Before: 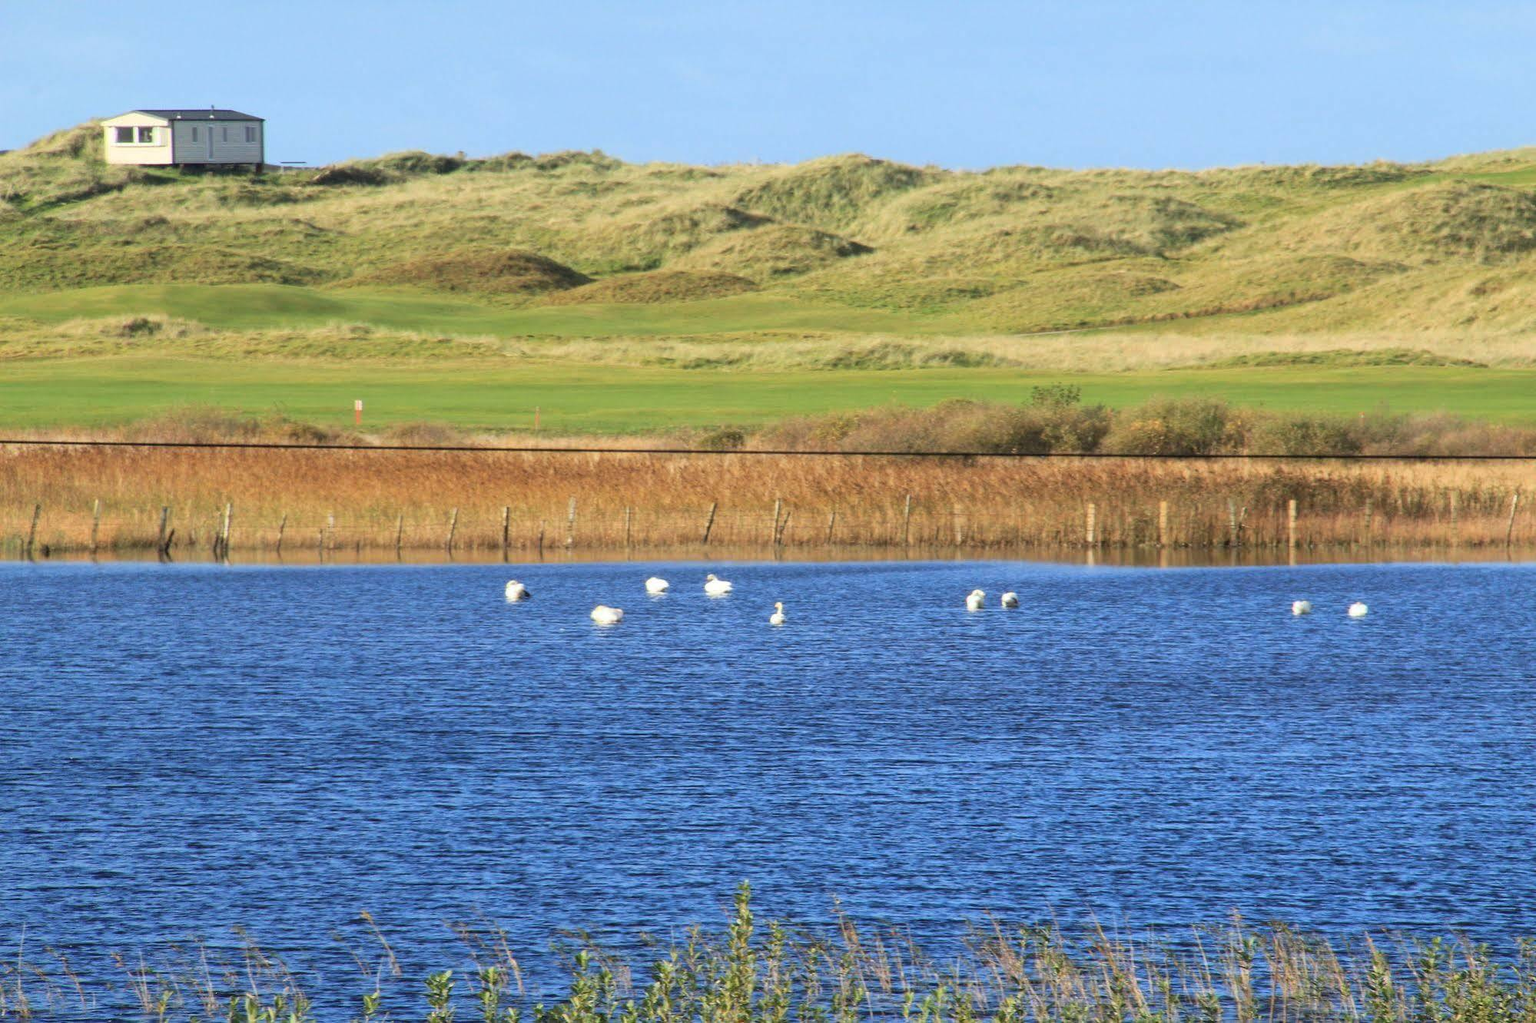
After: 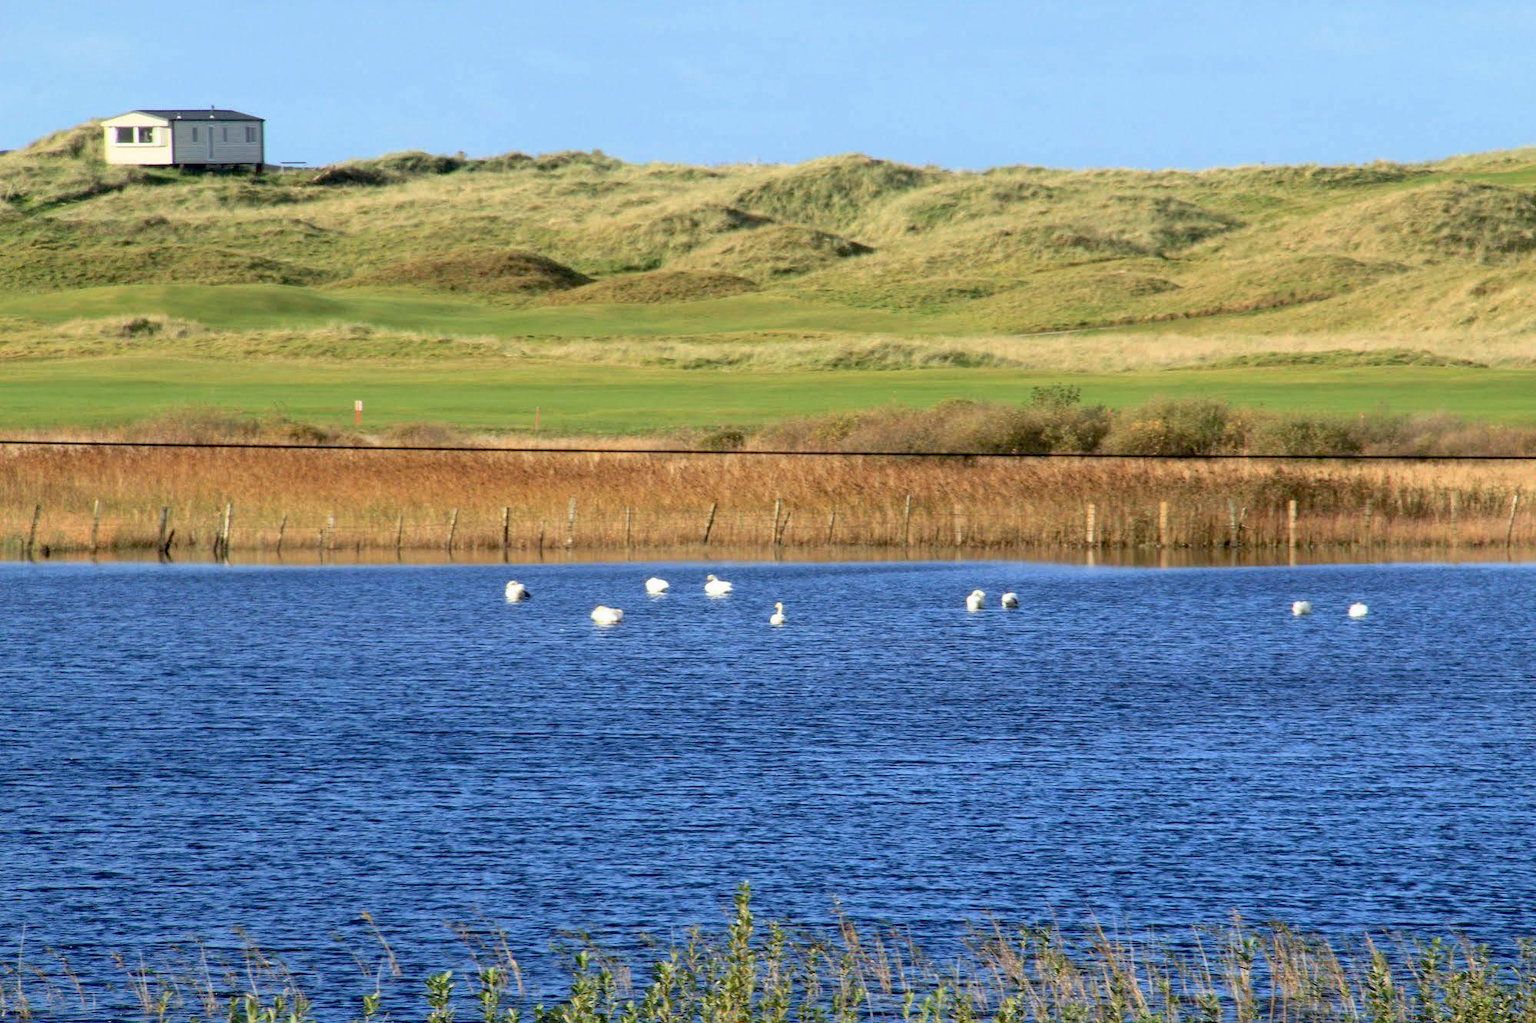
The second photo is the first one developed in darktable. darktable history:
color balance rgb: linear chroma grading › shadows -2.419%, linear chroma grading › highlights -14.632%, linear chroma grading › global chroma -9.867%, linear chroma grading › mid-tones -10.106%, perceptual saturation grading › global saturation 10.613%, global vibrance 24.625%
base curve: curves: ch0 [(0.017, 0) (0.425, 0.441) (0.844, 0.933) (1, 1)], preserve colors none
exposure: exposure -0.113 EV, compensate highlight preservation false
